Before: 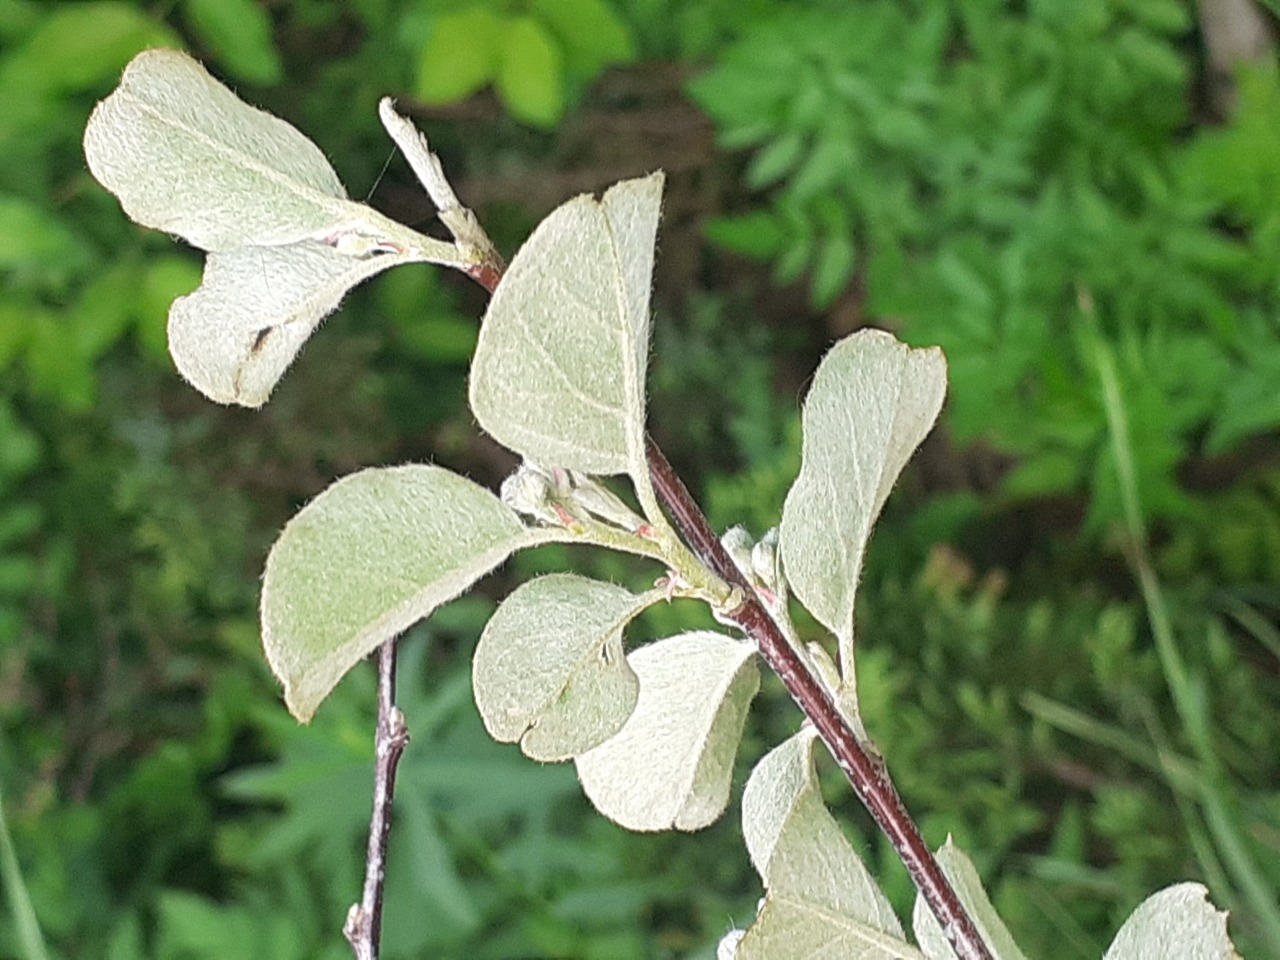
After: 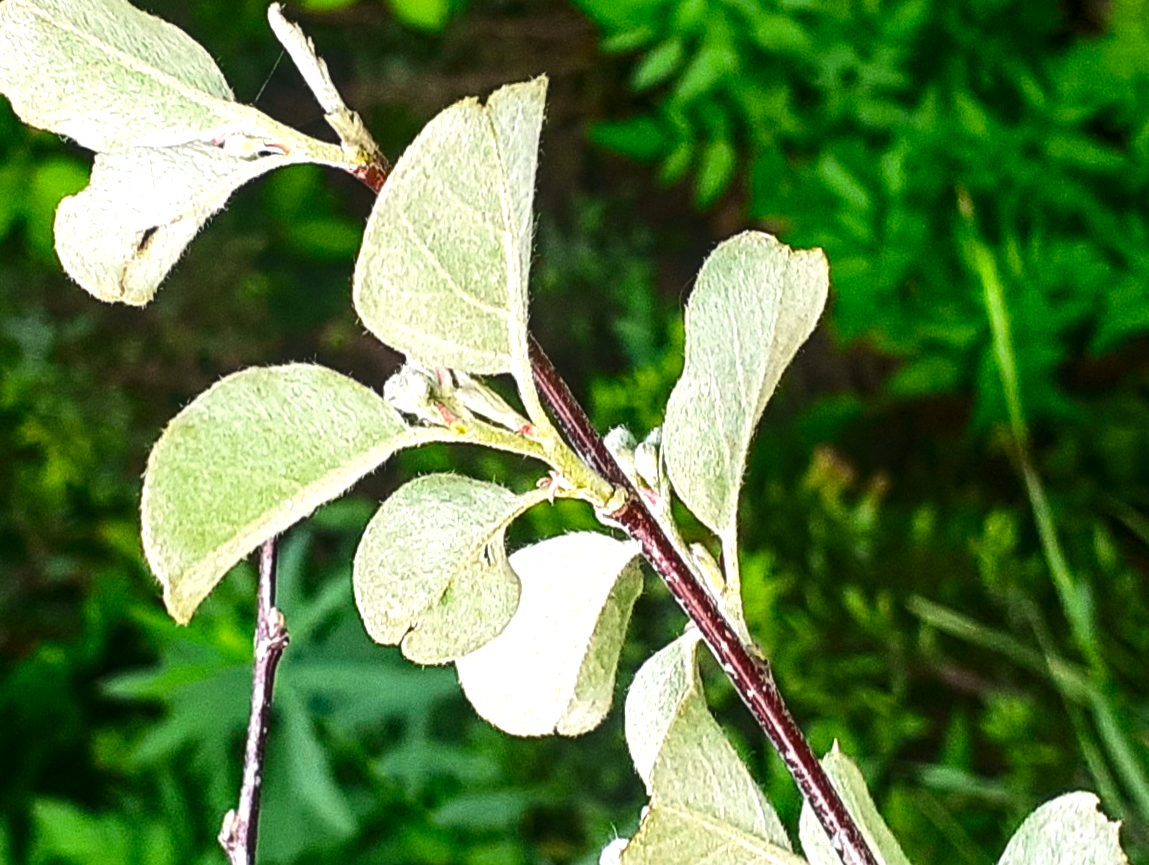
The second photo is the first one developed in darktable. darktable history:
local contrast: on, module defaults
tone equalizer: -8 EV -0.417 EV, -7 EV -0.389 EV, -6 EV -0.333 EV, -5 EV -0.222 EV, -3 EV 0.222 EV, -2 EV 0.333 EV, -1 EV 0.389 EV, +0 EV 0.417 EV, edges refinement/feathering 500, mask exposure compensation -1.57 EV, preserve details no
rotate and perspective: rotation 0.226°, lens shift (vertical) -0.042, crop left 0.023, crop right 0.982, crop top 0.006, crop bottom 0.994
crop and rotate: left 8.262%, top 9.226%
exposure: black level correction -0.014, exposure -0.193 EV, compensate highlight preservation false
contrast brightness saturation: contrast 0.19, brightness -0.24, saturation 0.11
color balance rgb: perceptual saturation grading › global saturation 36%, perceptual brilliance grading › global brilliance 10%, global vibrance 20%
